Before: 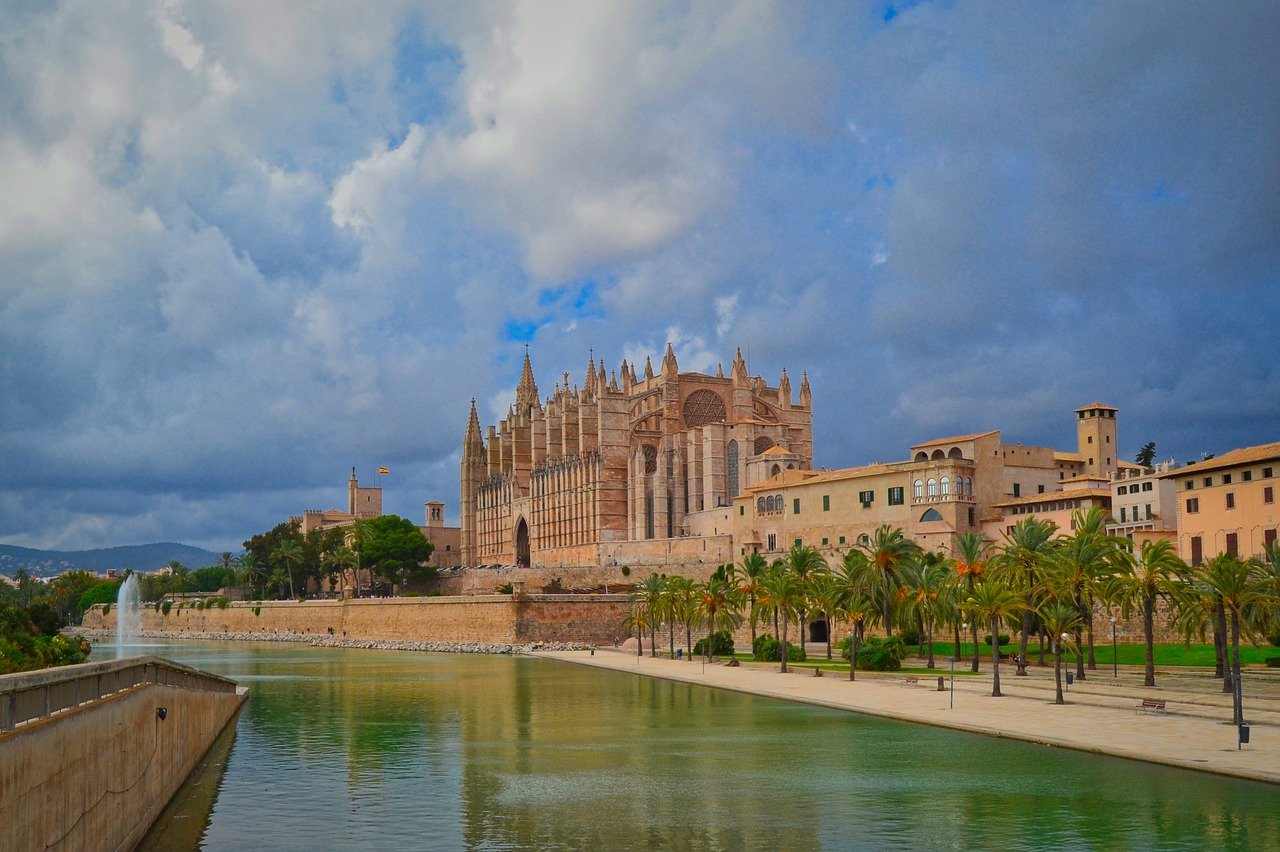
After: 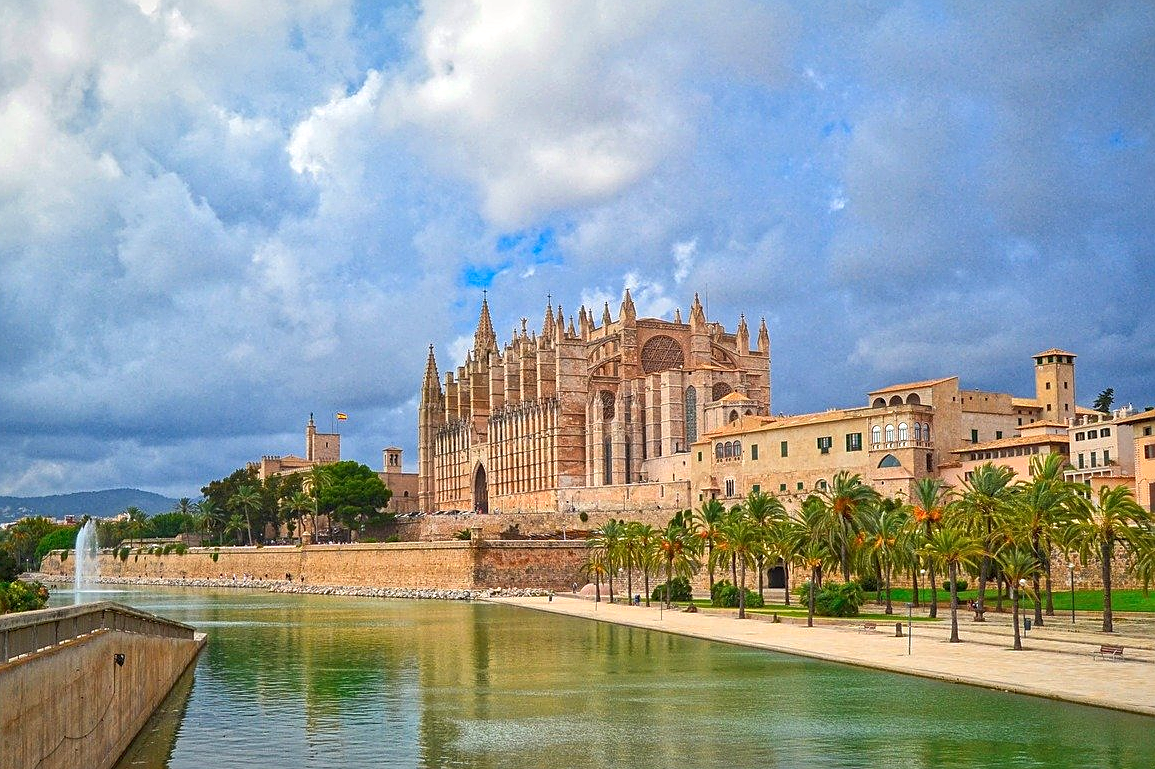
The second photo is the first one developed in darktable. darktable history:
shadows and highlights: shadows 43.06, highlights 6.94
sharpen: on, module defaults
local contrast: on, module defaults
exposure: black level correction 0, exposure 0.7 EV, compensate exposure bias true, compensate highlight preservation false
crop: left 3.305%, top 6.436%, right 6.389%, bottom 3.258%
